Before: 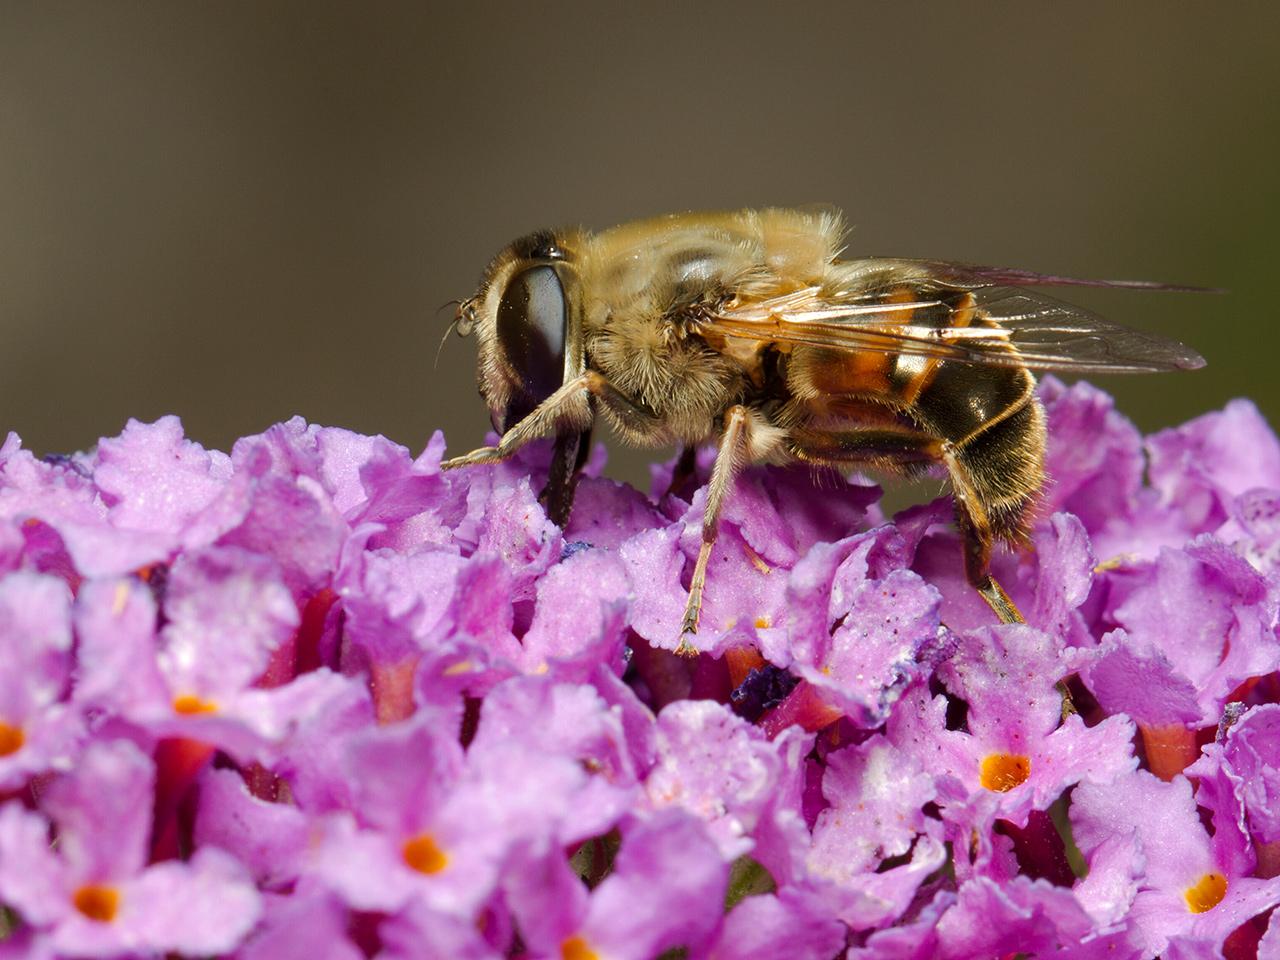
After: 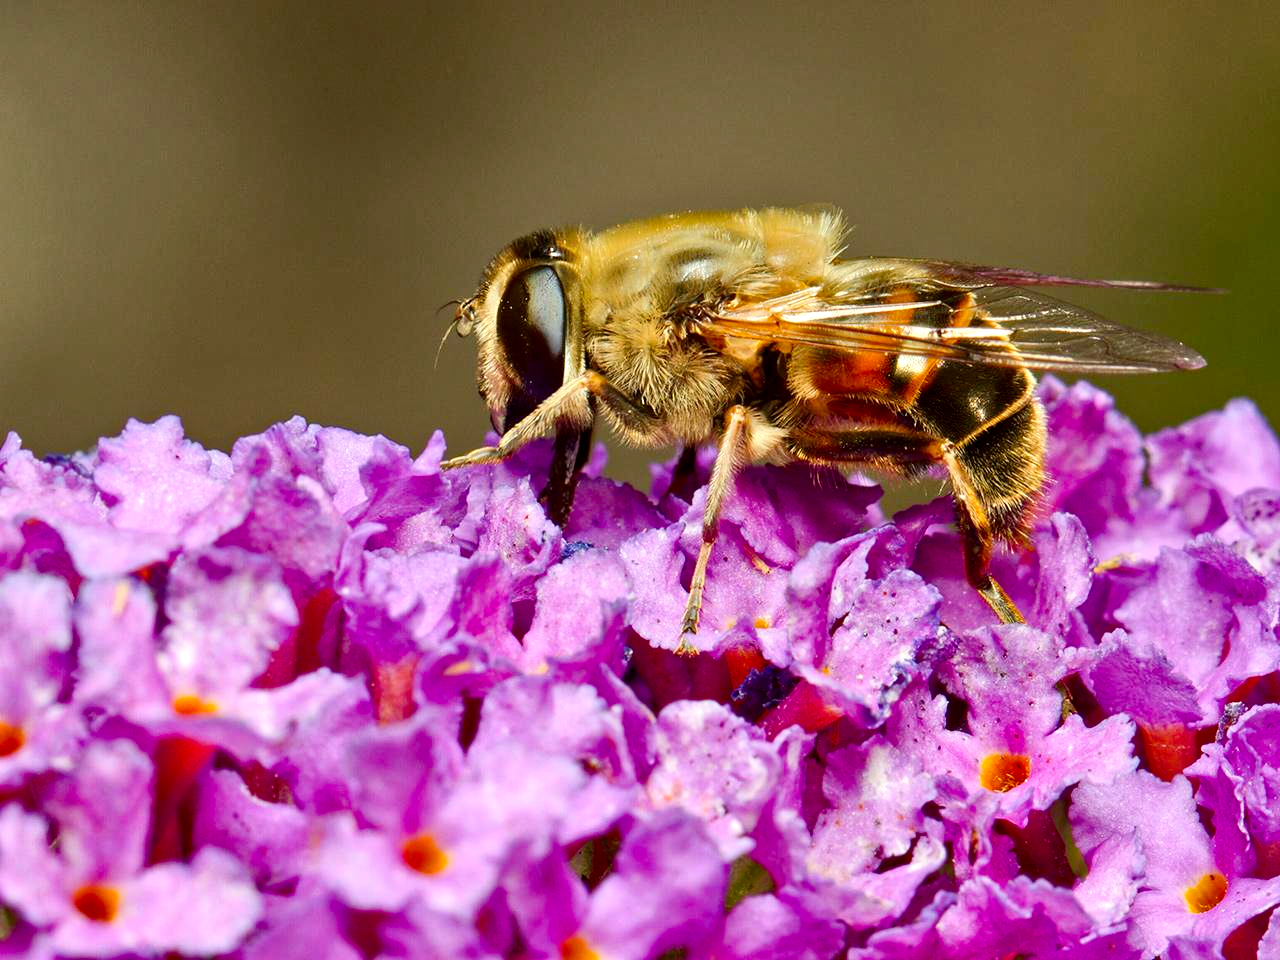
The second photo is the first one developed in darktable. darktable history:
tone equalizer: -7 EV 0.15 EV, -6 EV 0.6 EV, -5 EV 1.15 EV, -4 EV 1.33 EV, -3 EV 1.15 EV, -2 EV 0.6 EV, -1 EV 0.15 EV, mask exposure compensation -0.5 EV
contrast brightness saturation: contrast 0.21, brightness -0.11, saturation 0.21
haze removal: compatibility mode true, adaptive false
